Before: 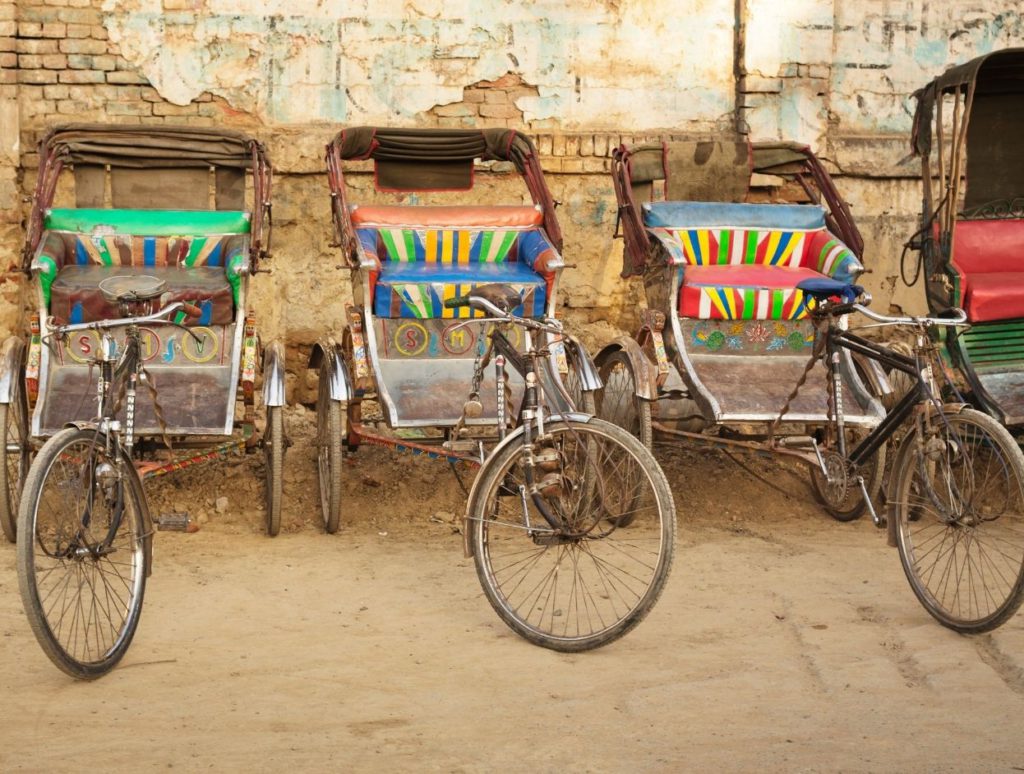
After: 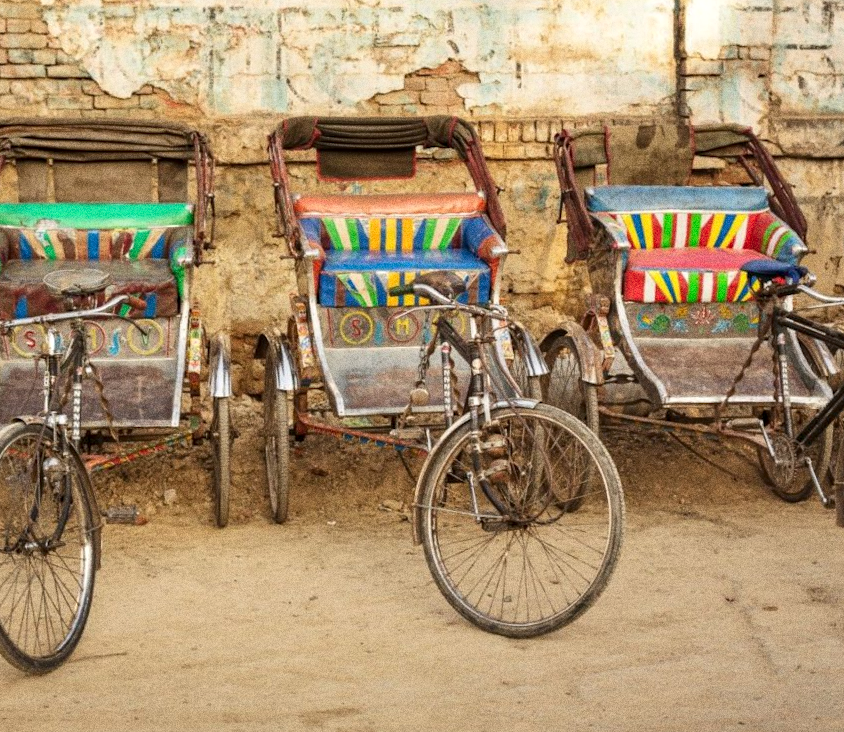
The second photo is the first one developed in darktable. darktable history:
crop and rotate: angle 1°, left 4.281%, top 0.642%, right 11.383%, bottom 2.486%
local contrast: on, module defaults
grain: coarseness 0.09 ISO, strength 40%
